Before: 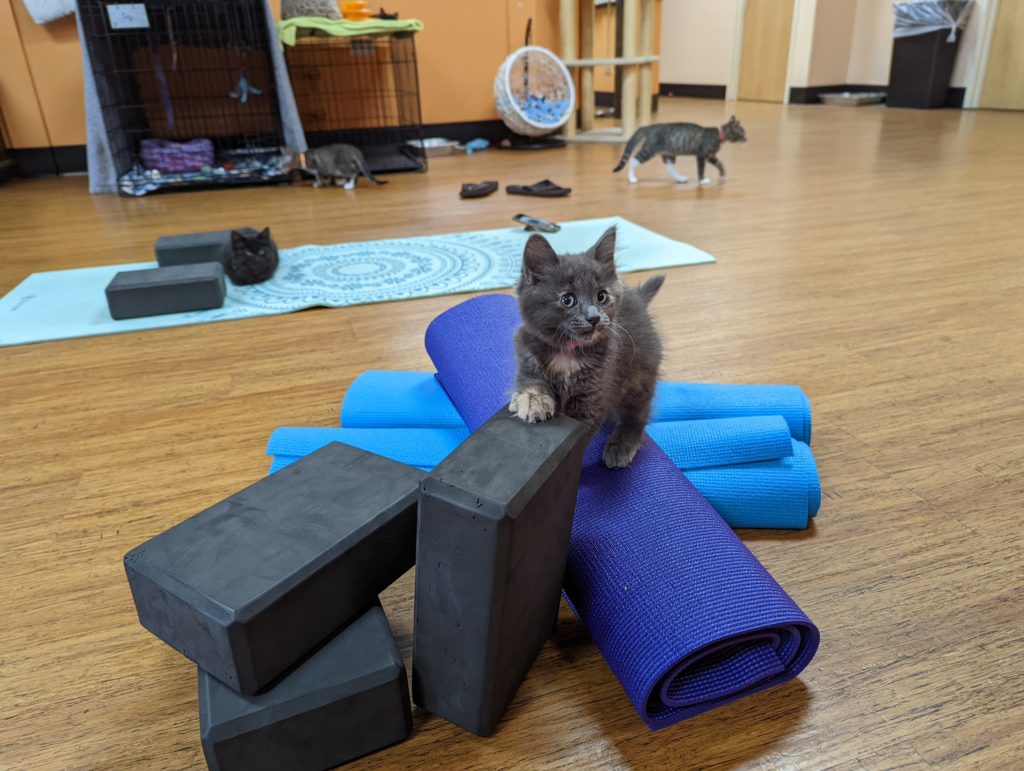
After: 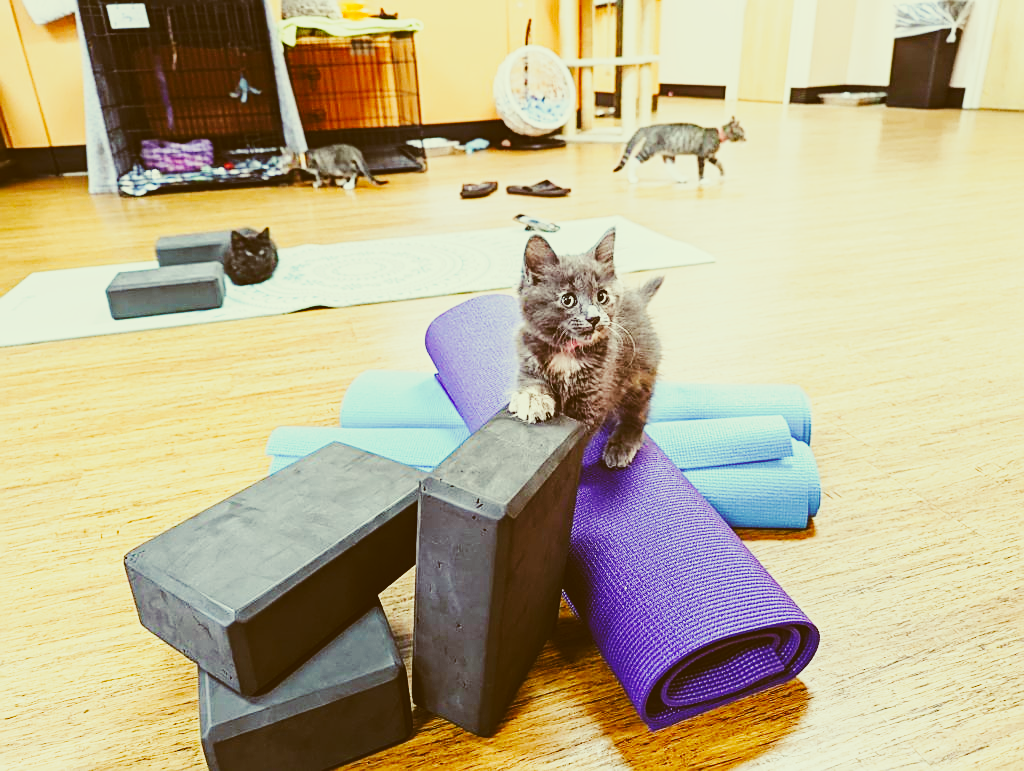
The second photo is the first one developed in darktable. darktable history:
tone curve: curves: ch0 [(0, 0.11) (0.181, 0.223) (0.405, 0.46) (0.456, 0.528) (0.634, 0.728) (0.877, 0.89) (0.984, 0.935)]; ch1 [(0, 0.052) (0.443, 0.43) (0.492, 0.485) (0.566, 0.579) (0.595, 0.625) (0.608, 0.654) (0.65, 0.708) (1, 0.961)]; ch2 [(0, 0) (0.33, 0.301) (0.421, 0.443) (0.447, 0.489) (0.495, 0.492) (0.537, 0.57) (0.586, 0.591) (0.663, 0.686) (1, 1)], preserve colors none
color correction: highlights a* -5.53, highlights b* 9.8, shadows a* 9.43, shadows b* 24.74
exposure: exposure 0.66 EV, compensate exposure bias true, compensate highlight preservation false
base curve: curves: ch0 [(0, 0) (0.028, 0.03) (0.121, 0.232) (0.46, 0.748) (0.859, 0.968) (1, 1)], preserve colors none
sharpen: on, module defaults
